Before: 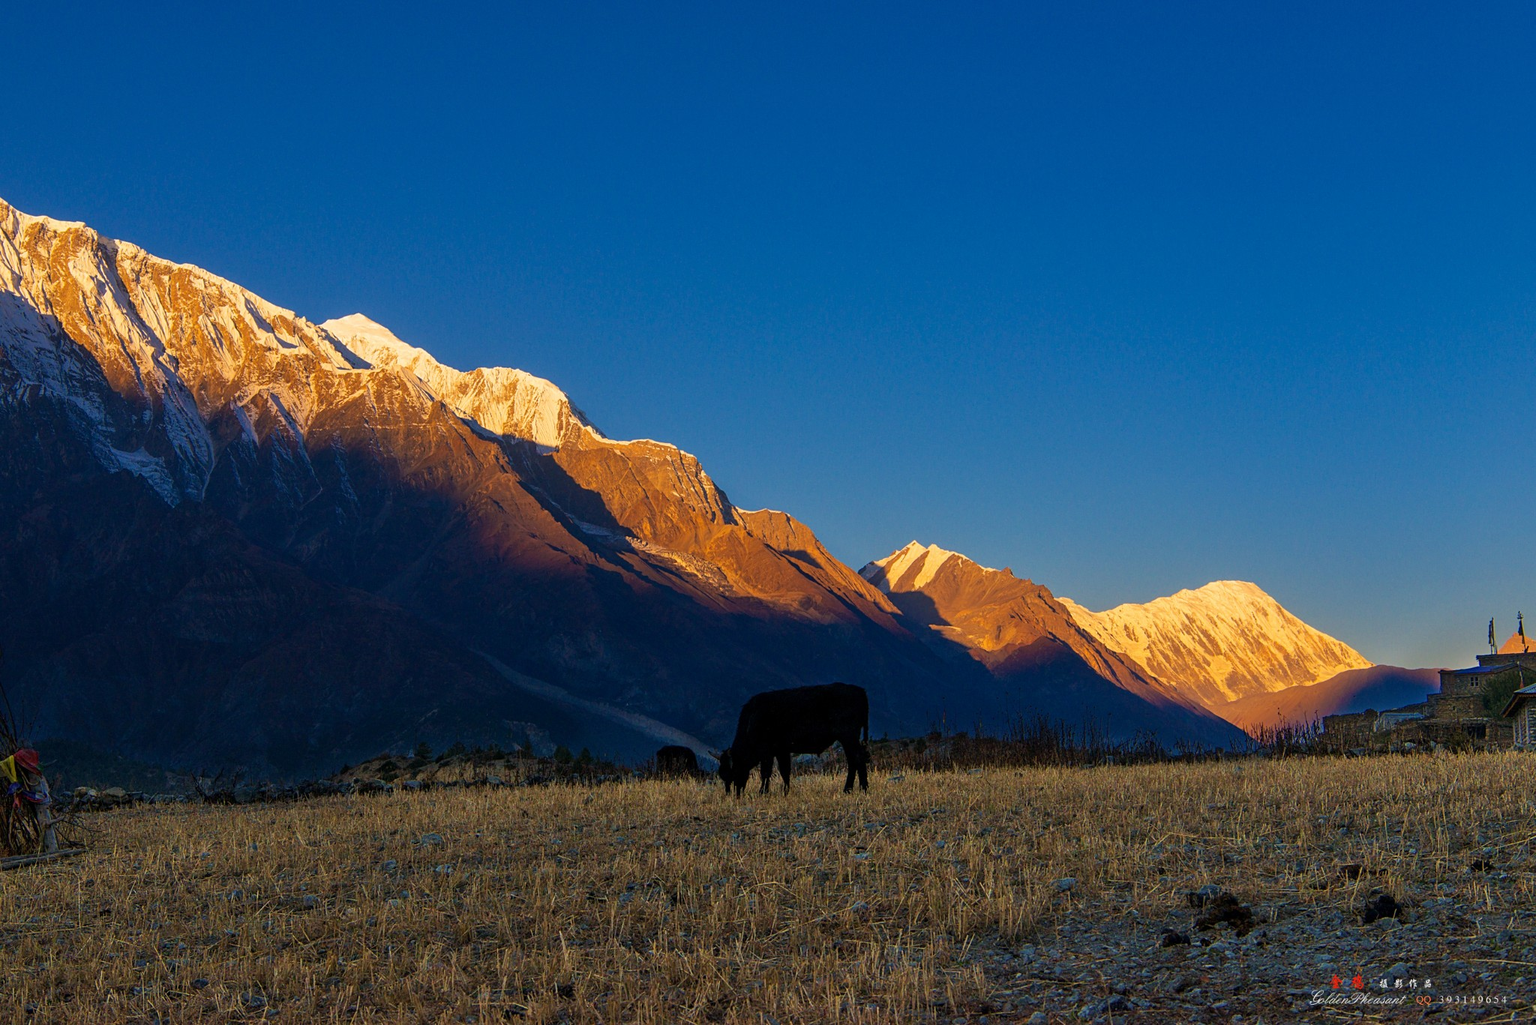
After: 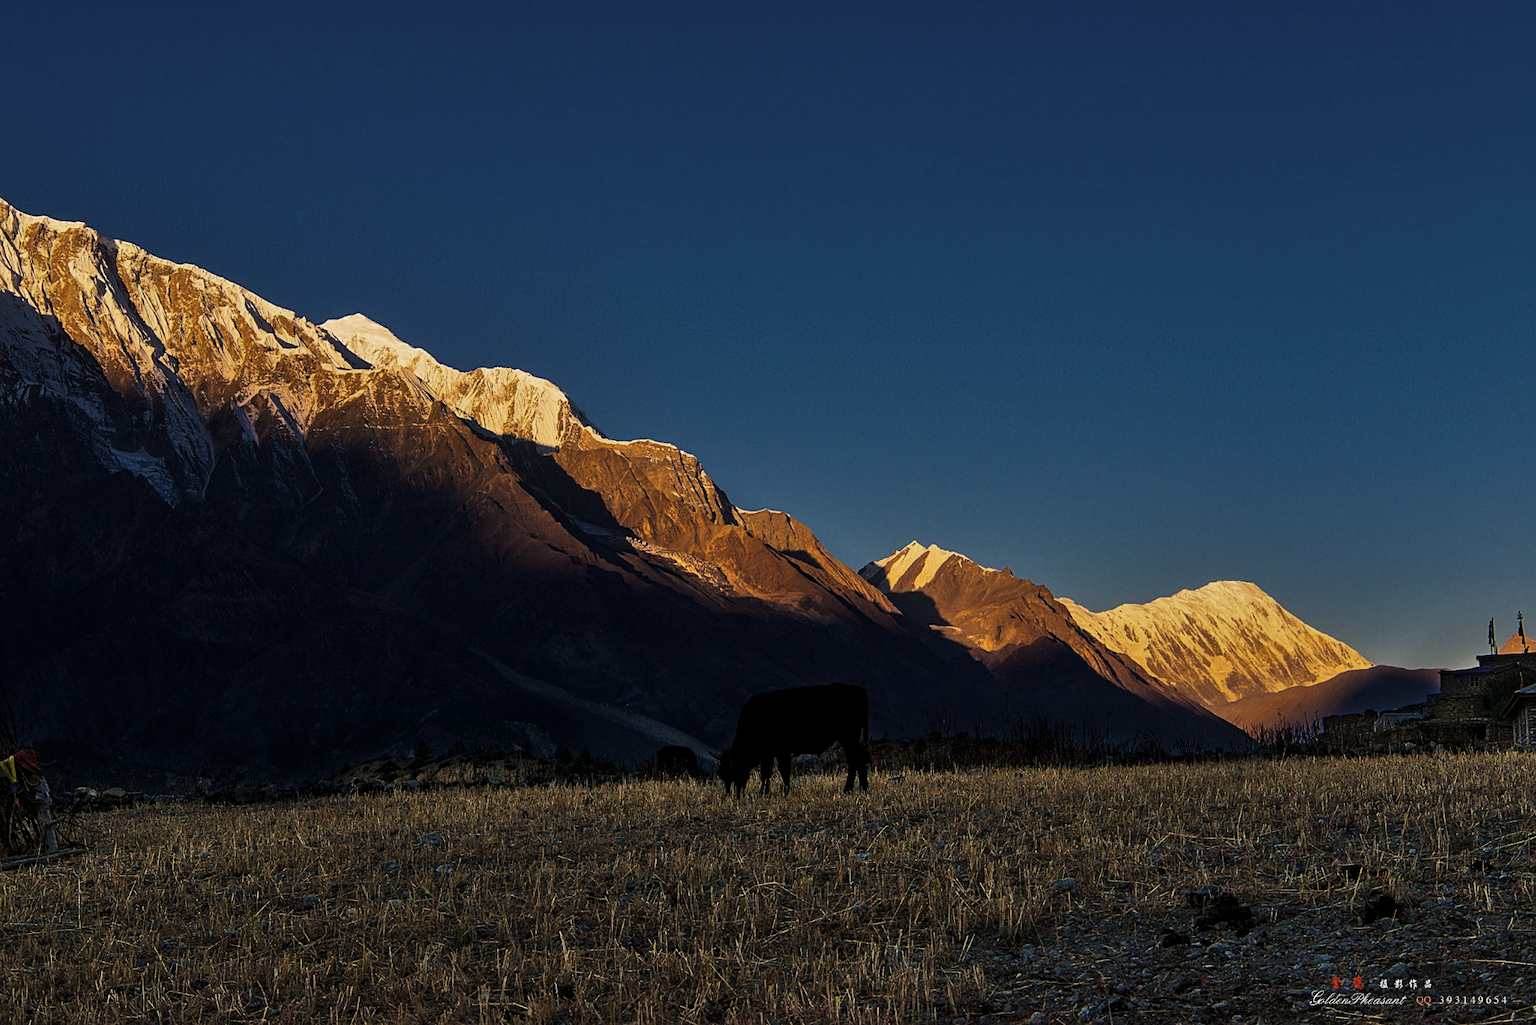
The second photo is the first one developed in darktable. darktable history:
shadows and highlights: white point adjustment -3.55, highlights -63.58, soften with gaussian
sharpen: amount 0.214
levels: levels [0, 0.618, 1]
